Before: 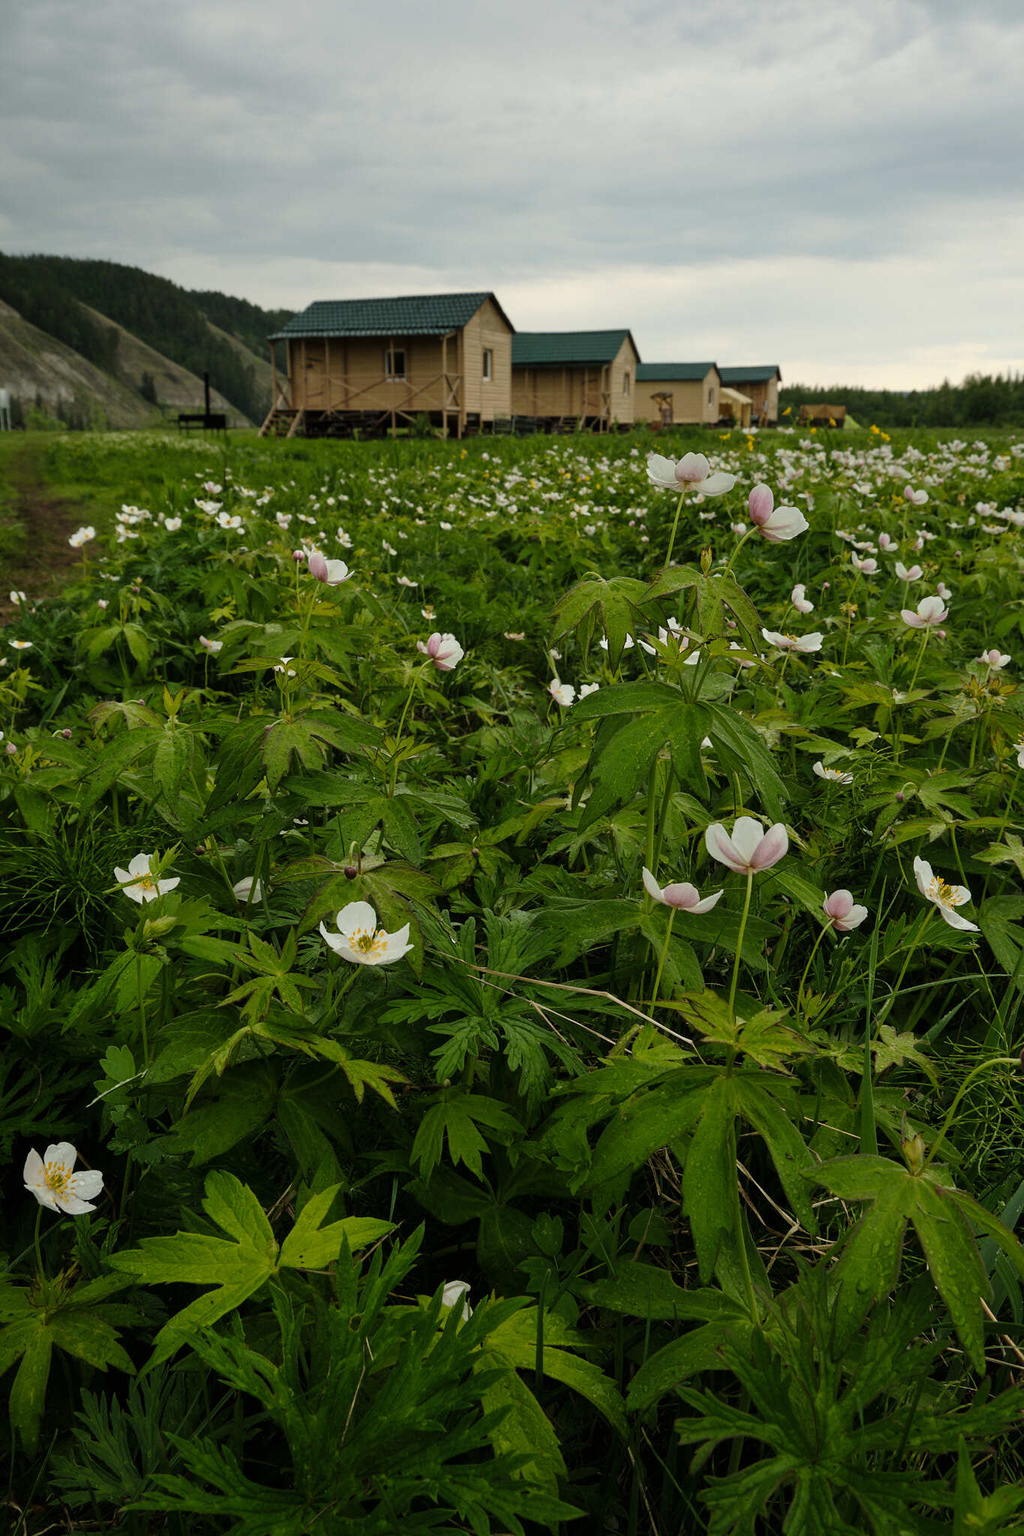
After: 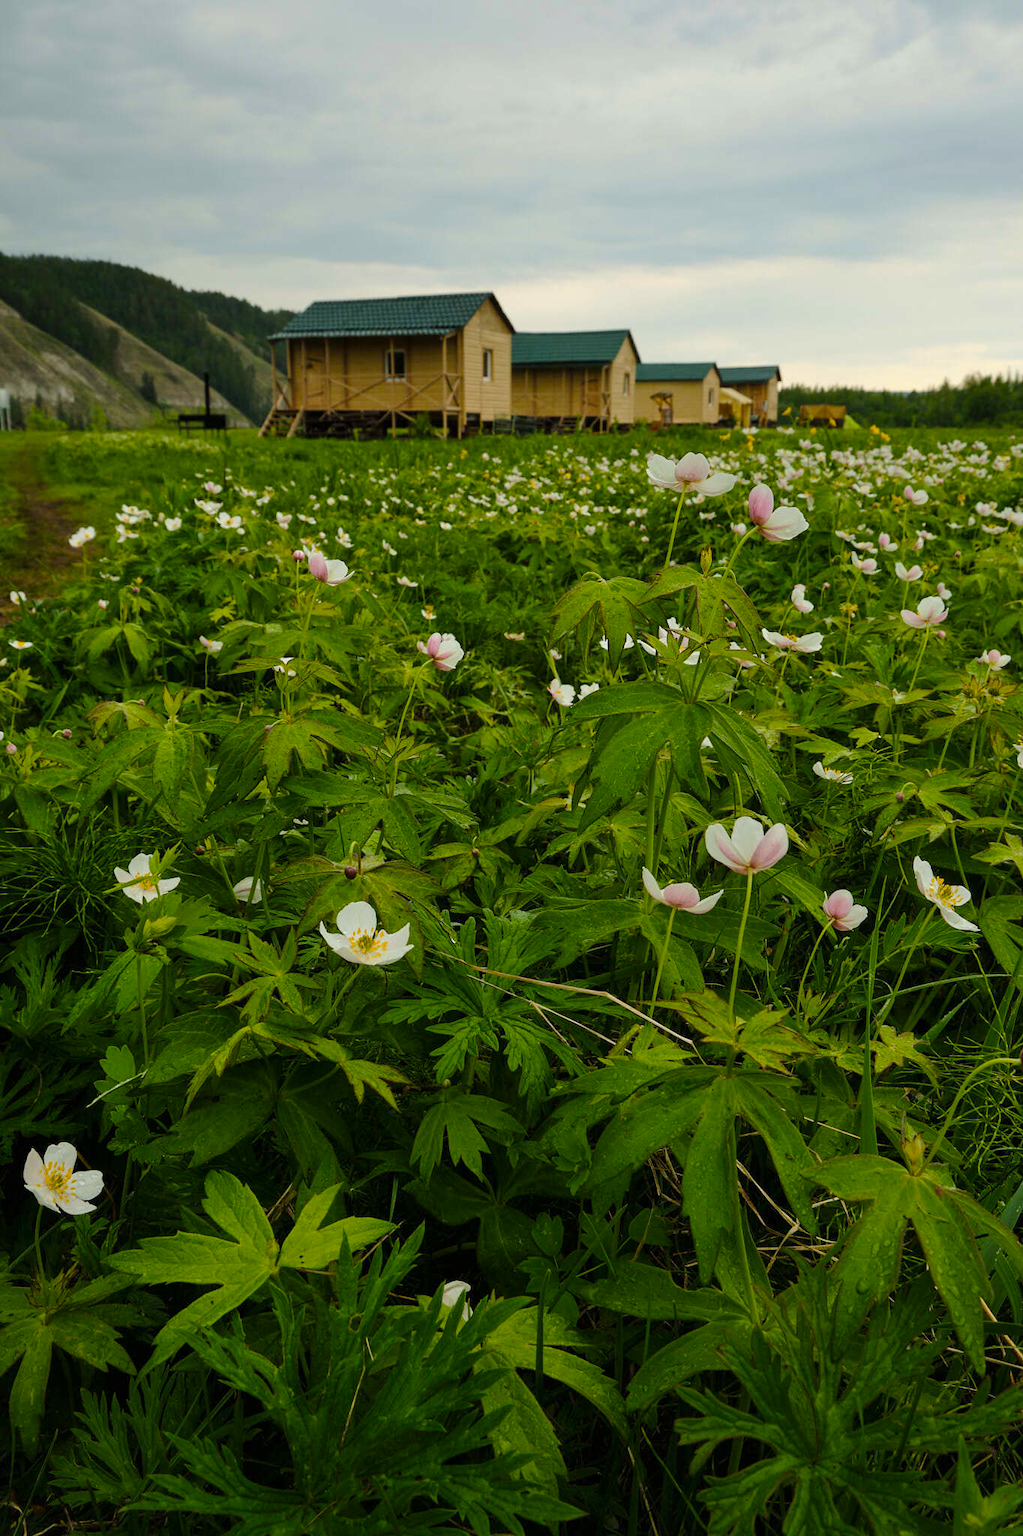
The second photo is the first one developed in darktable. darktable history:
shadows and highlights: radius 334.93, shadows 63.48, highlights 6.06, compress 87.7%, highlights color adjustment 39.73%, soften with gaussian
color balance rgb: perceptual saturation grading › global saturation 25%, perceptual brilliance grading › mid-tones 10%, perceptual brilliance grading › shadows 15%, global vibrance 20%
